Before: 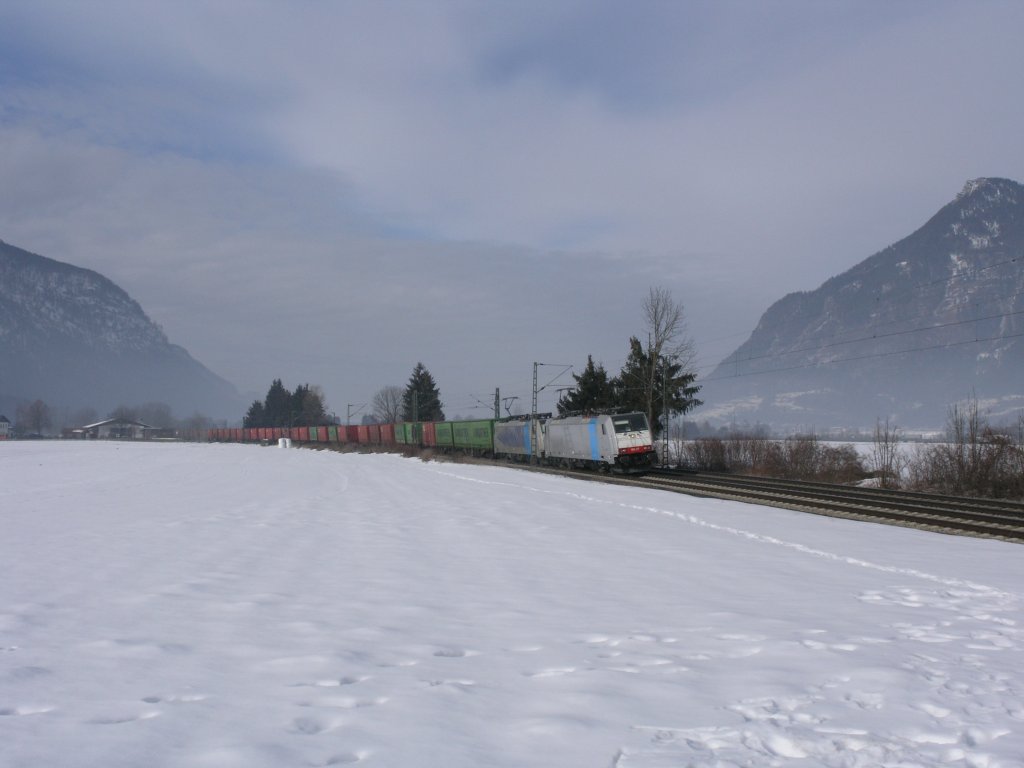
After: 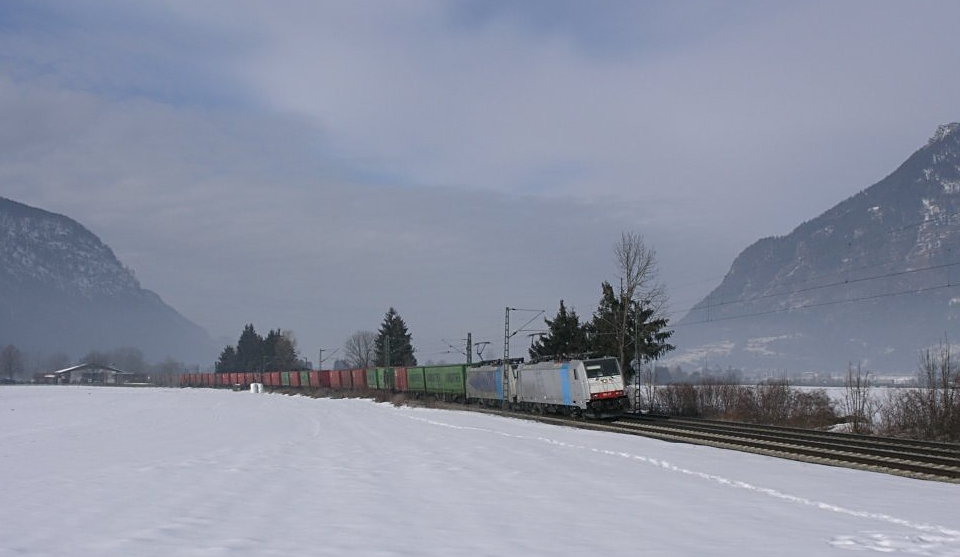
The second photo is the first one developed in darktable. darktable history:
sharpen: on, module defaults
crop: left 2.737%, top 7.287%, right 3.421%, bottom 20.179%
